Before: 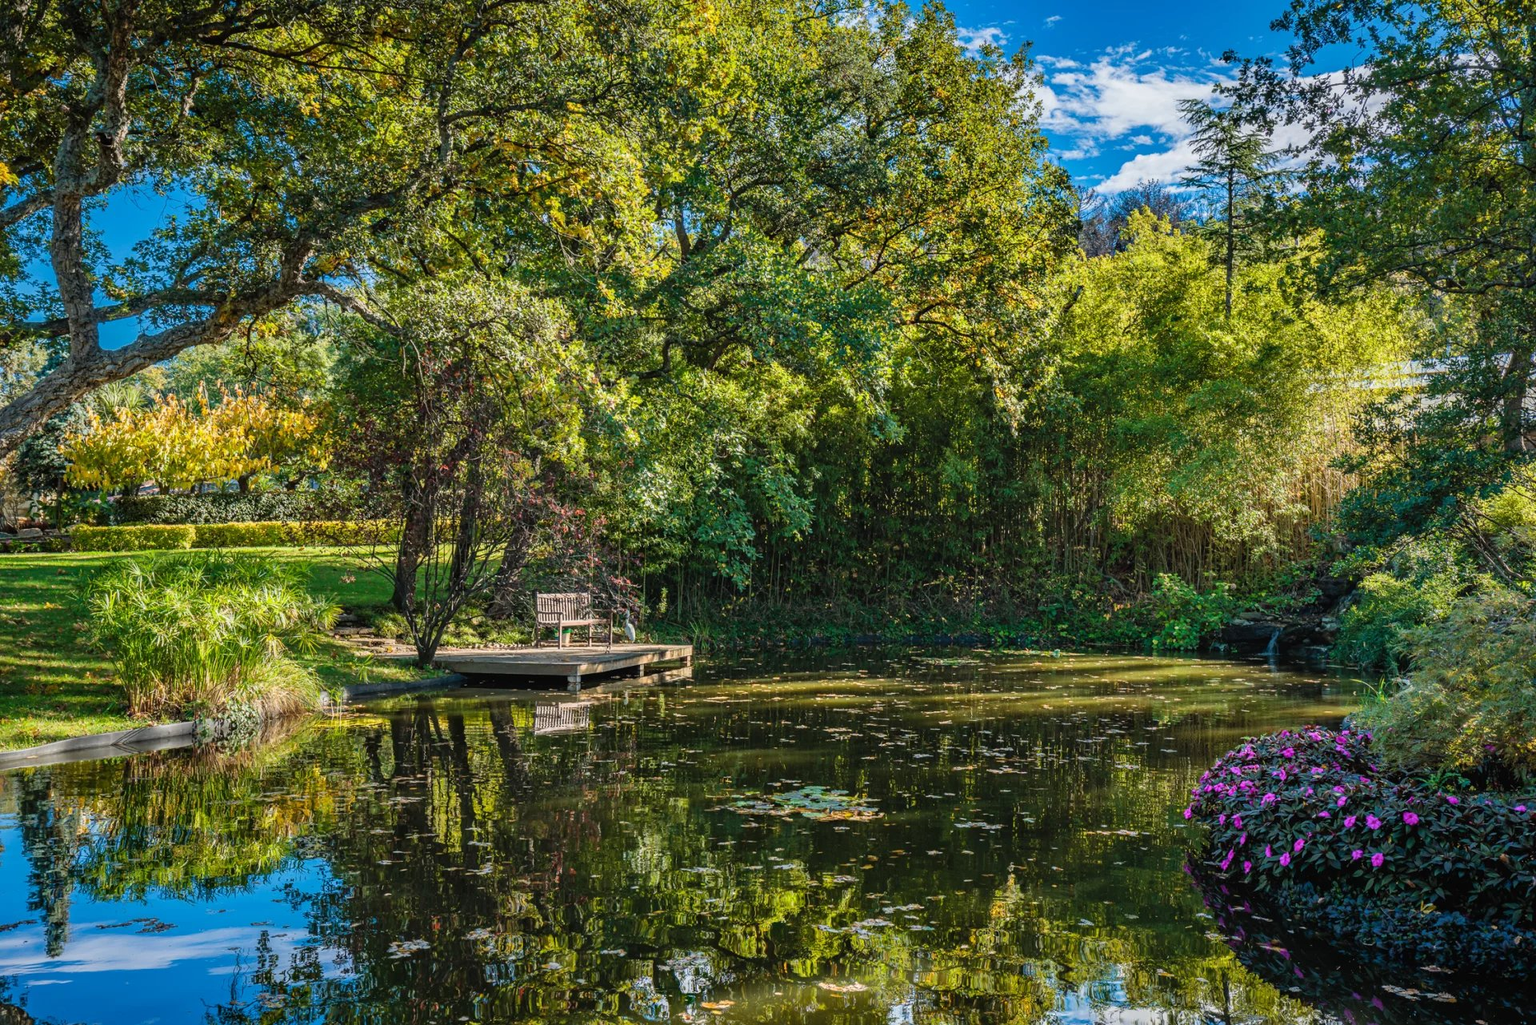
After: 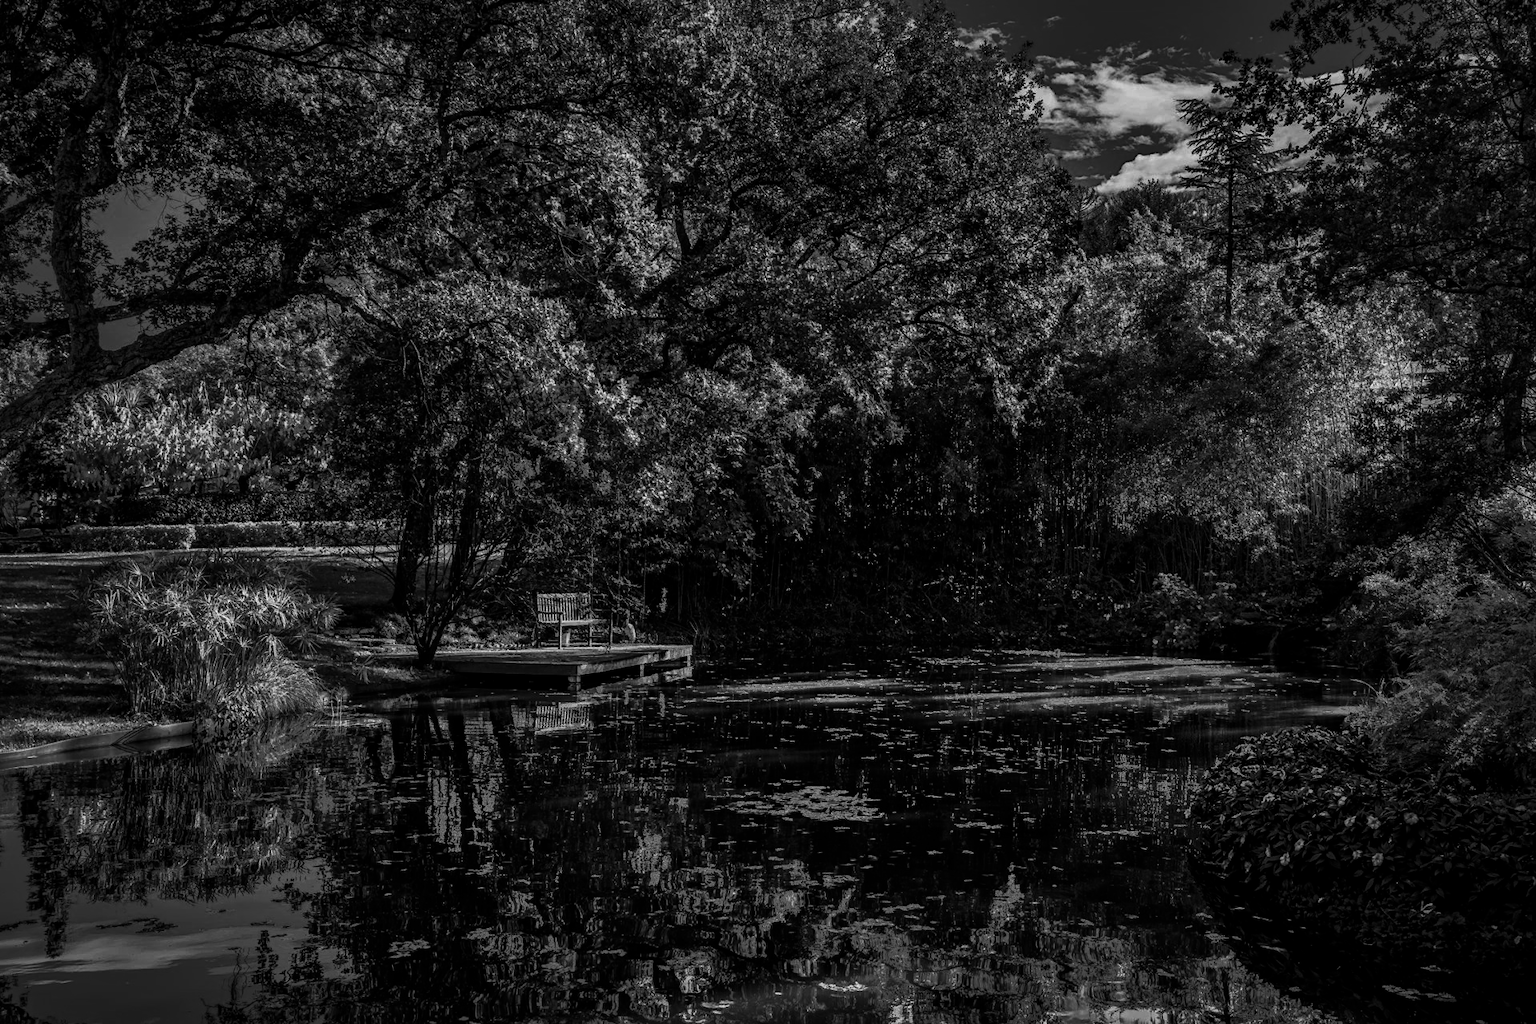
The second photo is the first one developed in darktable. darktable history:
contrast brightness saturation: contrast 0.02, brightness -1, saturation -1
shadows and highlights: shadows 62.66, white point adjustment 0.37, highlights -34.44, compress 83.82%
